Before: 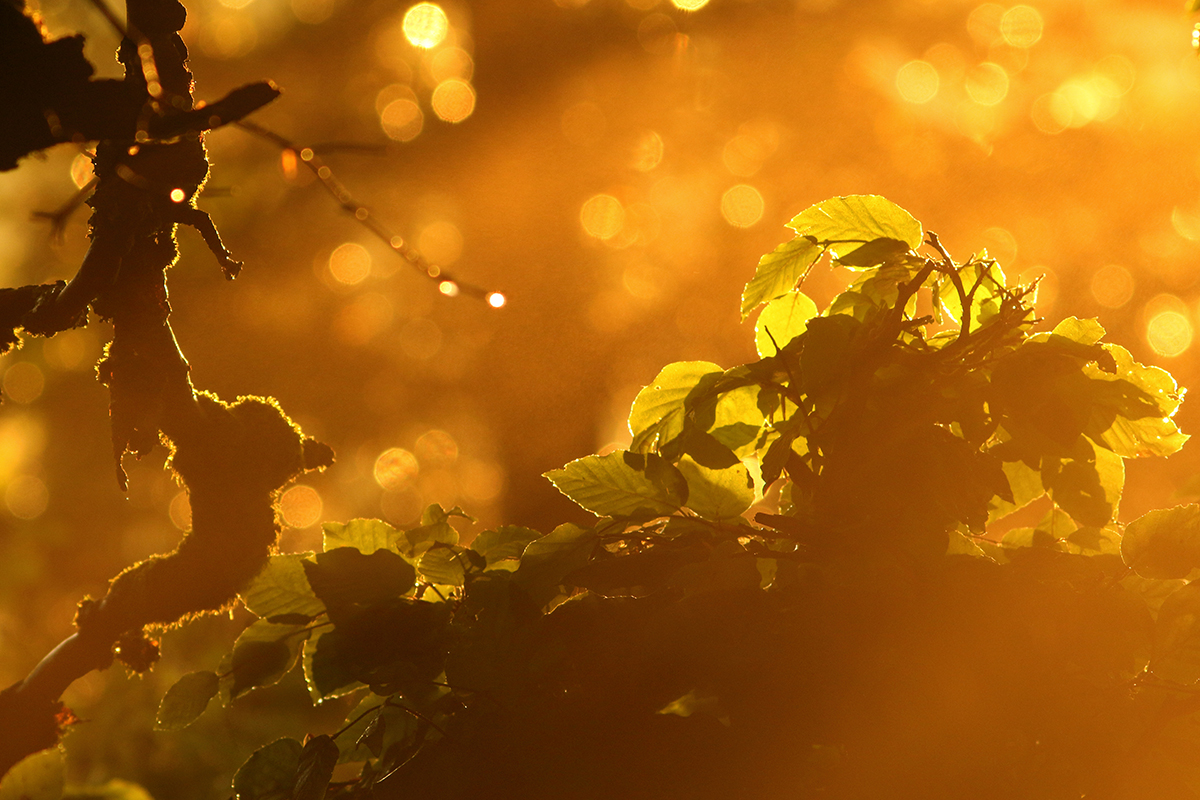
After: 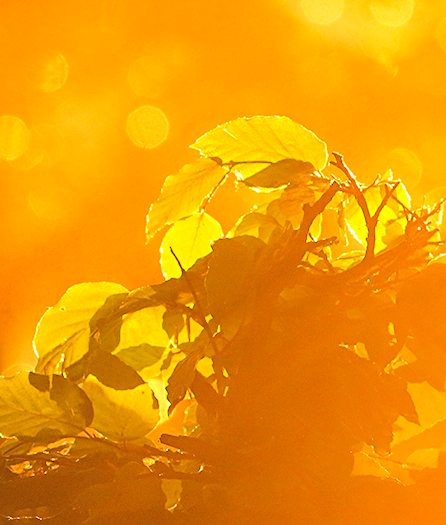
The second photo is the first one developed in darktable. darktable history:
contrast brightness saturation: contrast -0.097, brightness 0.041, saturation 0.078
sharpen: on, module defaults
crop and rotate: left 49.643%, top 10.103%, right 13.159%, bottom 24.255%
tone equalizer: -7 EV 0.164 EV, -6 EV 0.586 EV, -5 EV 1.12 EV, -4 EV 1.33 EV, -3 EV 1.12 EV, -2 EV 0.6 EV, -1 EV 0.163 EV, edges refinement/feathering 500, mask exposure compensation -1.57 EV, preserve details no
